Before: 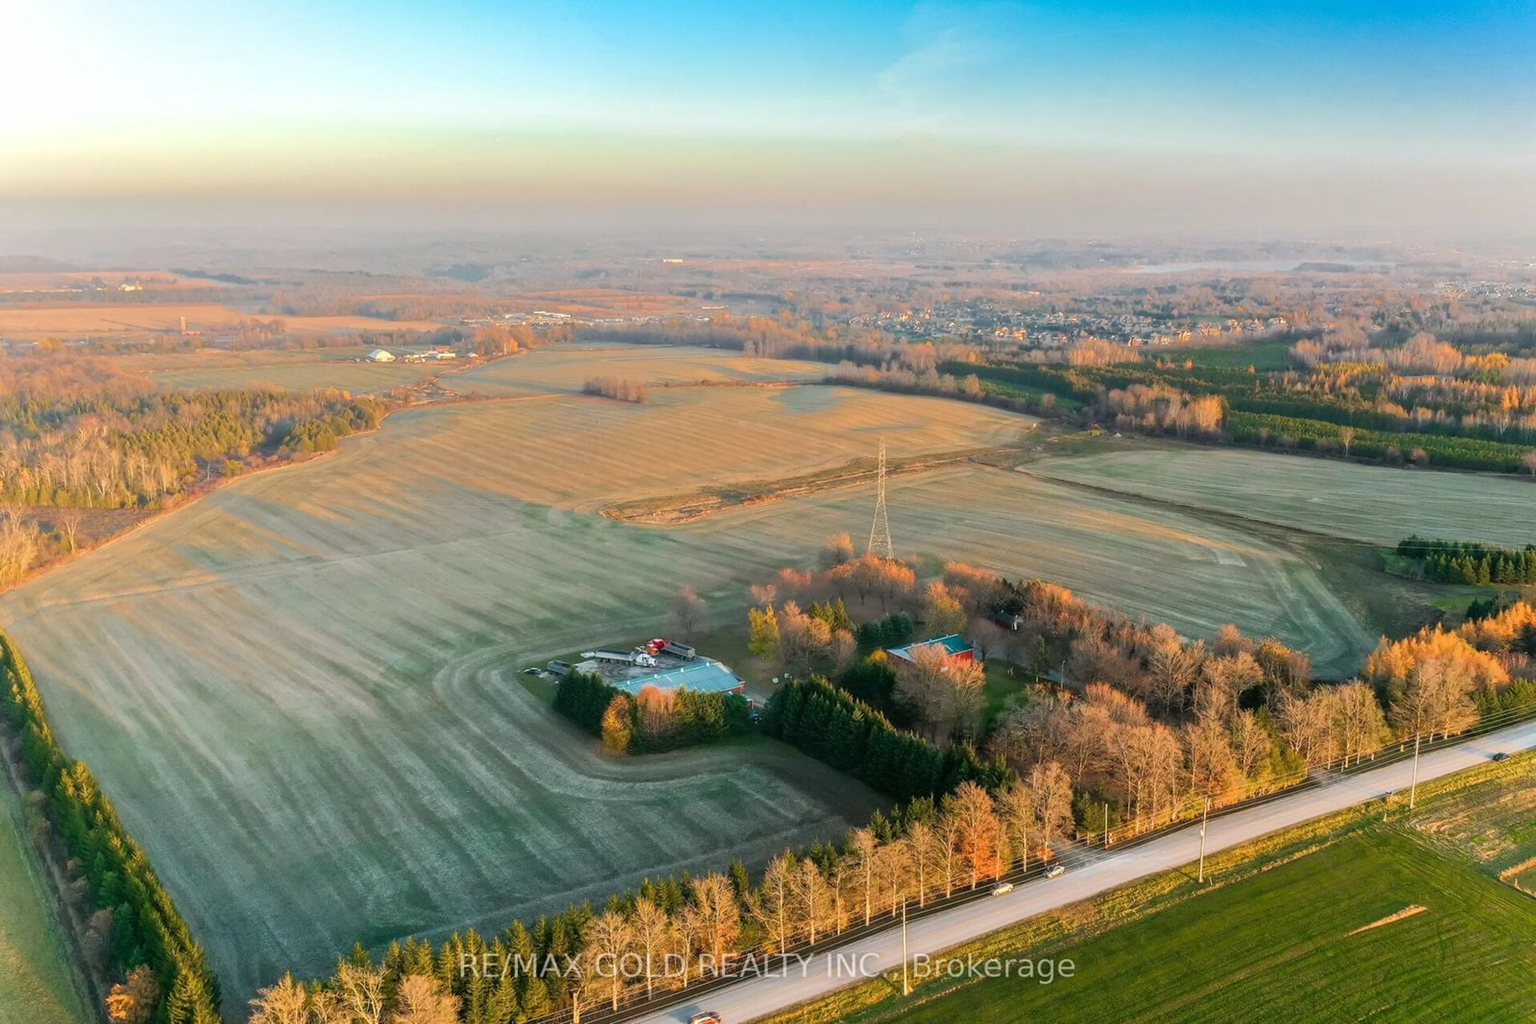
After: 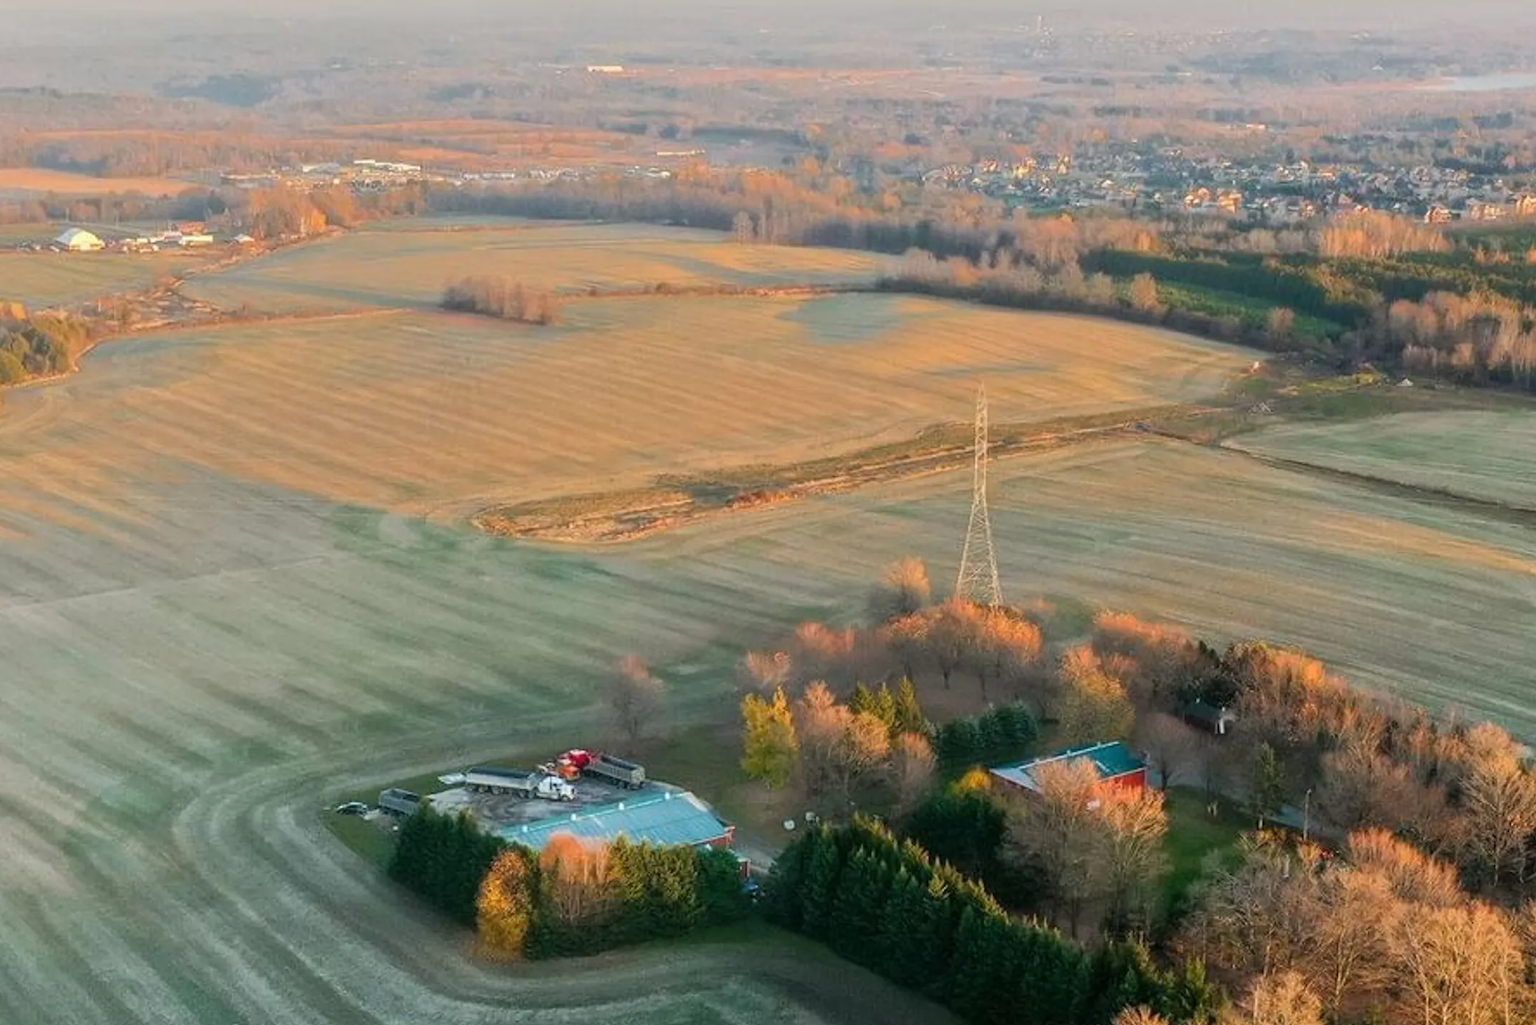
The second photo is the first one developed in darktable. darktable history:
crop and rotate: left 21.966%, top 21.772%, right 22.494%, bottom 22.656%
